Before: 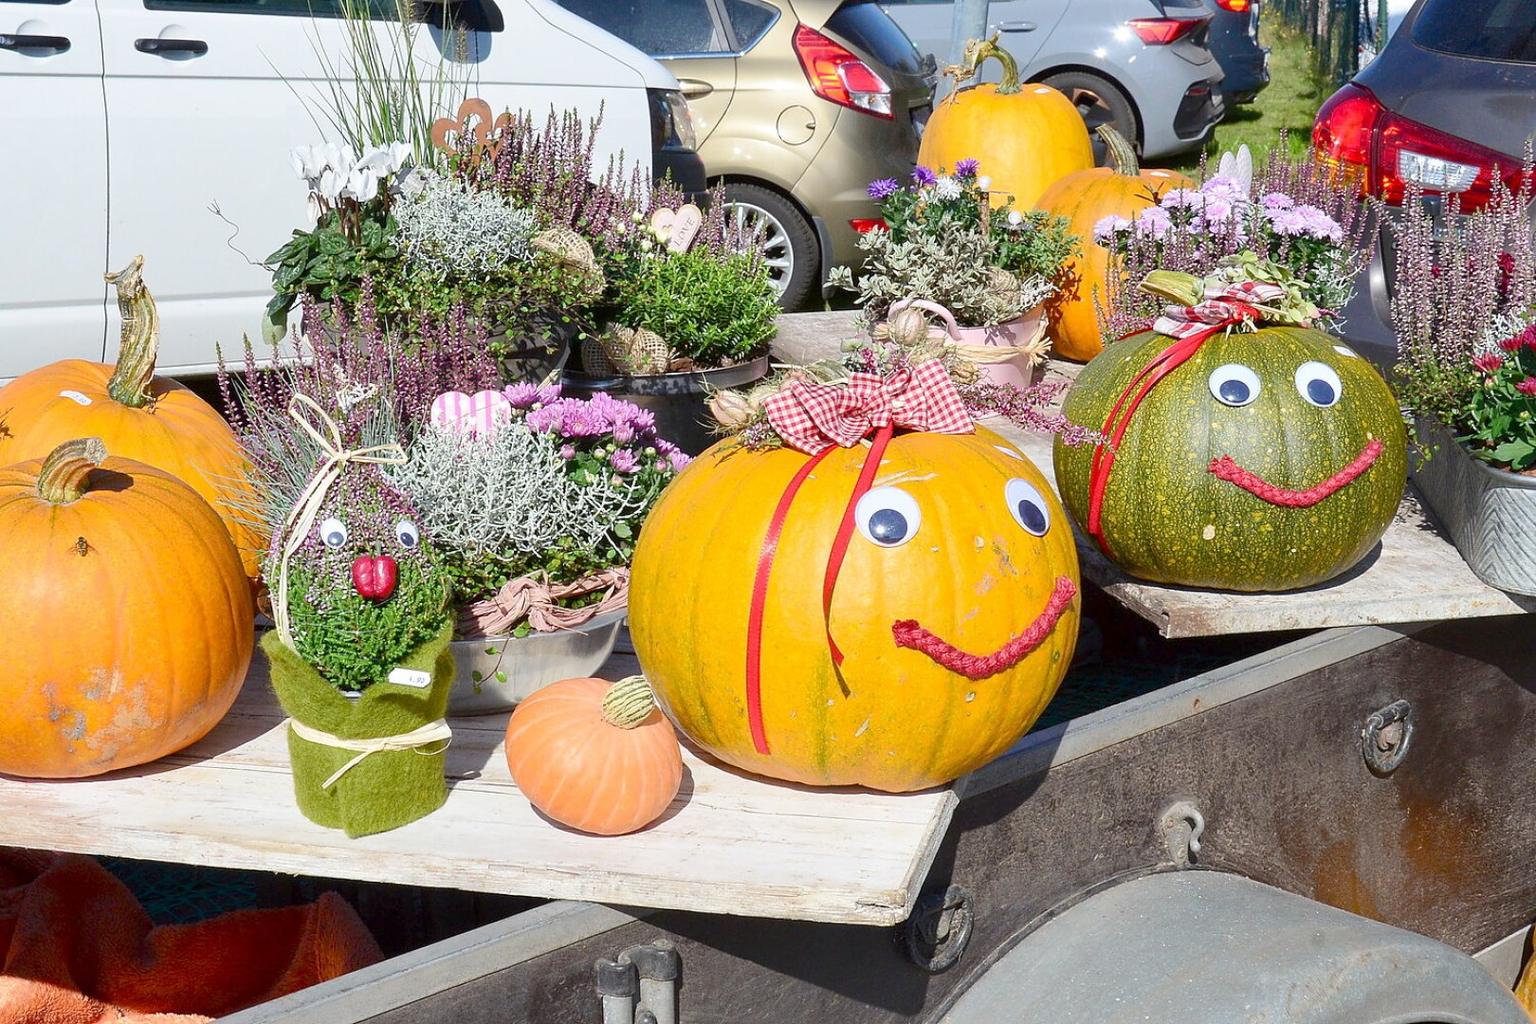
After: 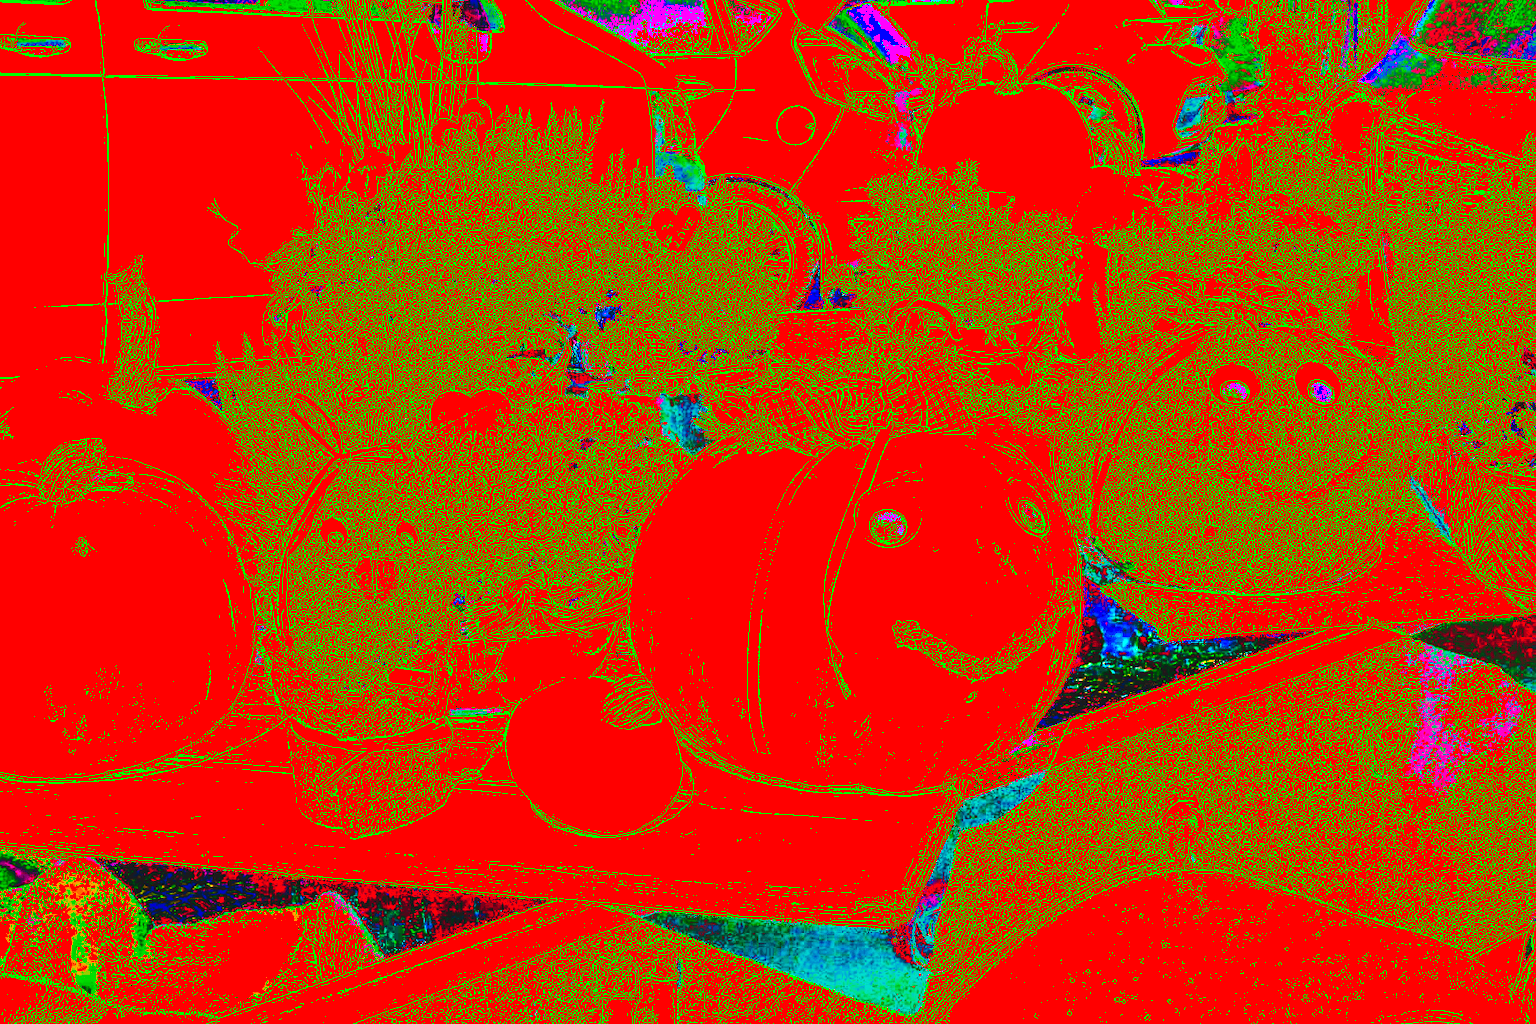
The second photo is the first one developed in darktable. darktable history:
white balance: red 4.26, blue 1.802
tone curve: curves: ch0 [(0, 0) (0.003, 0.99) (0.011, 0.983) (0.025, 0.934) (0.044, 0.719) (0.069, 0.382) (0.1, 0.204) (0.136, 0.093) (0.177, 0.094) (0.224, 0.093) (0.277, 0.098) (0.335, 0.214) (0.399, 0.616) (0.468, 0.827) (0.543, 0.464) (0.623, 0.145) (0.709, 0.127) (0.801, 0.187) (0.898, 0.203) (1, 1)], preserve colors none
exposure: exposure 0.999 EV, compensate highlight preservation false
